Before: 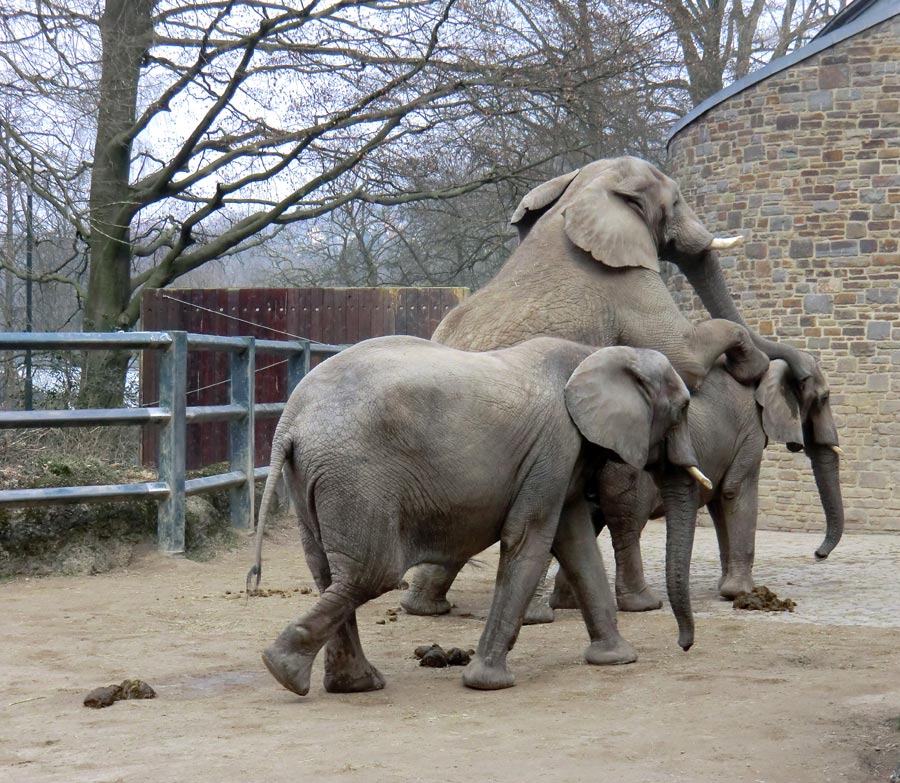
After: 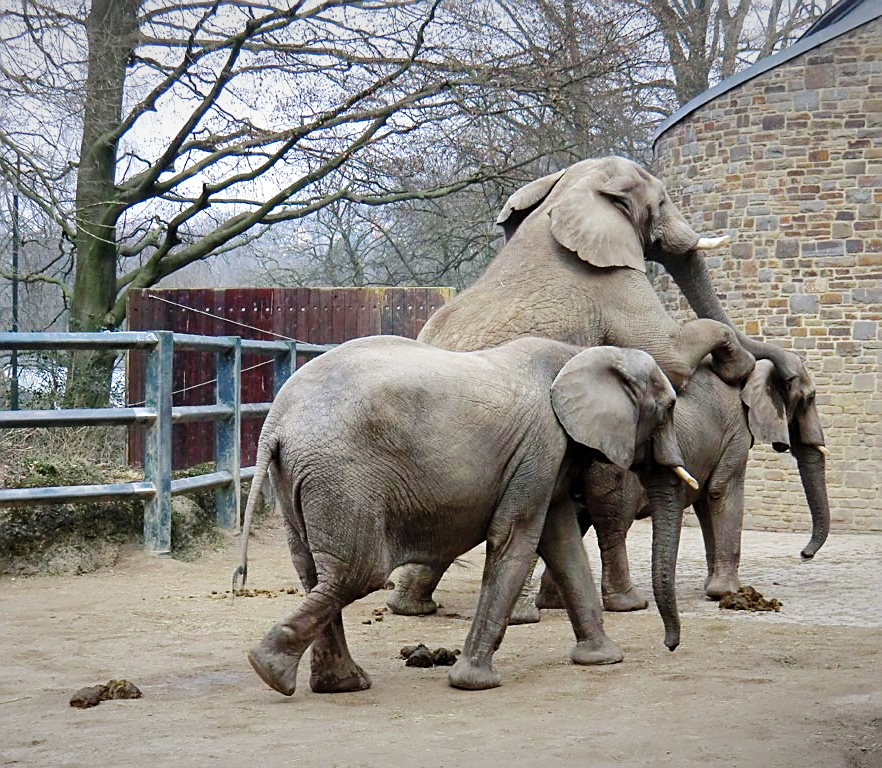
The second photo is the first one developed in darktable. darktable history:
tone equalizer: -8 EV 0.054 EV, mask exposure compensation -0.503 EV
vignetting: fall-off start 98.68%, fall-off radius 99.77%, brightness -0.431, saturation -0.21, width/height ratio 1.426, unbound false
shadows and highlights: on, module defaults
base curve: curves: ch0 [(0, 0) (0.036, 0.025) (0.121, 0.166) (0.206, 0.329) (0.605, 0.79) (1, 1)], preserve colors none
crop: left 1.642%, right 0.279%, bottom 1.791%
sharpen: on, module defaults
